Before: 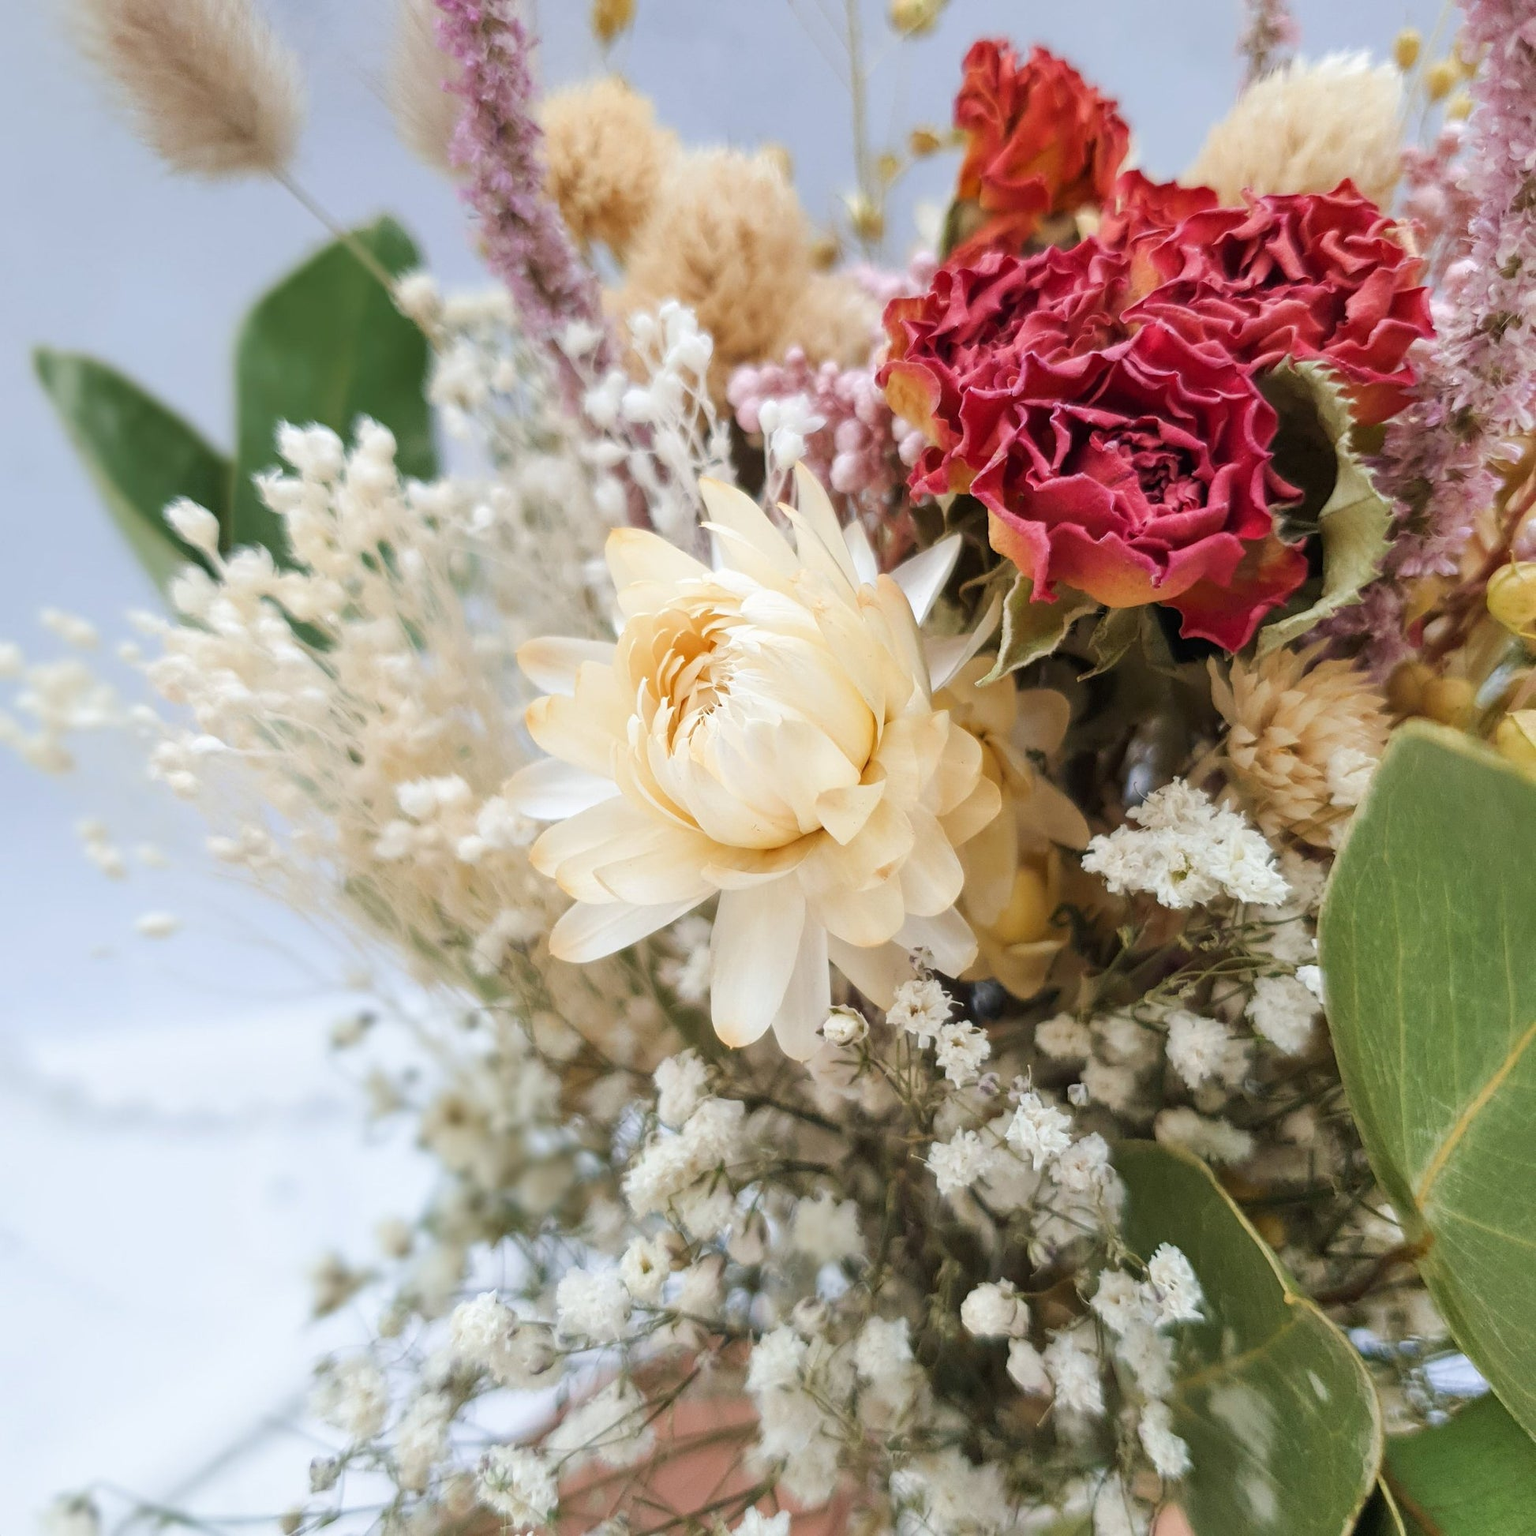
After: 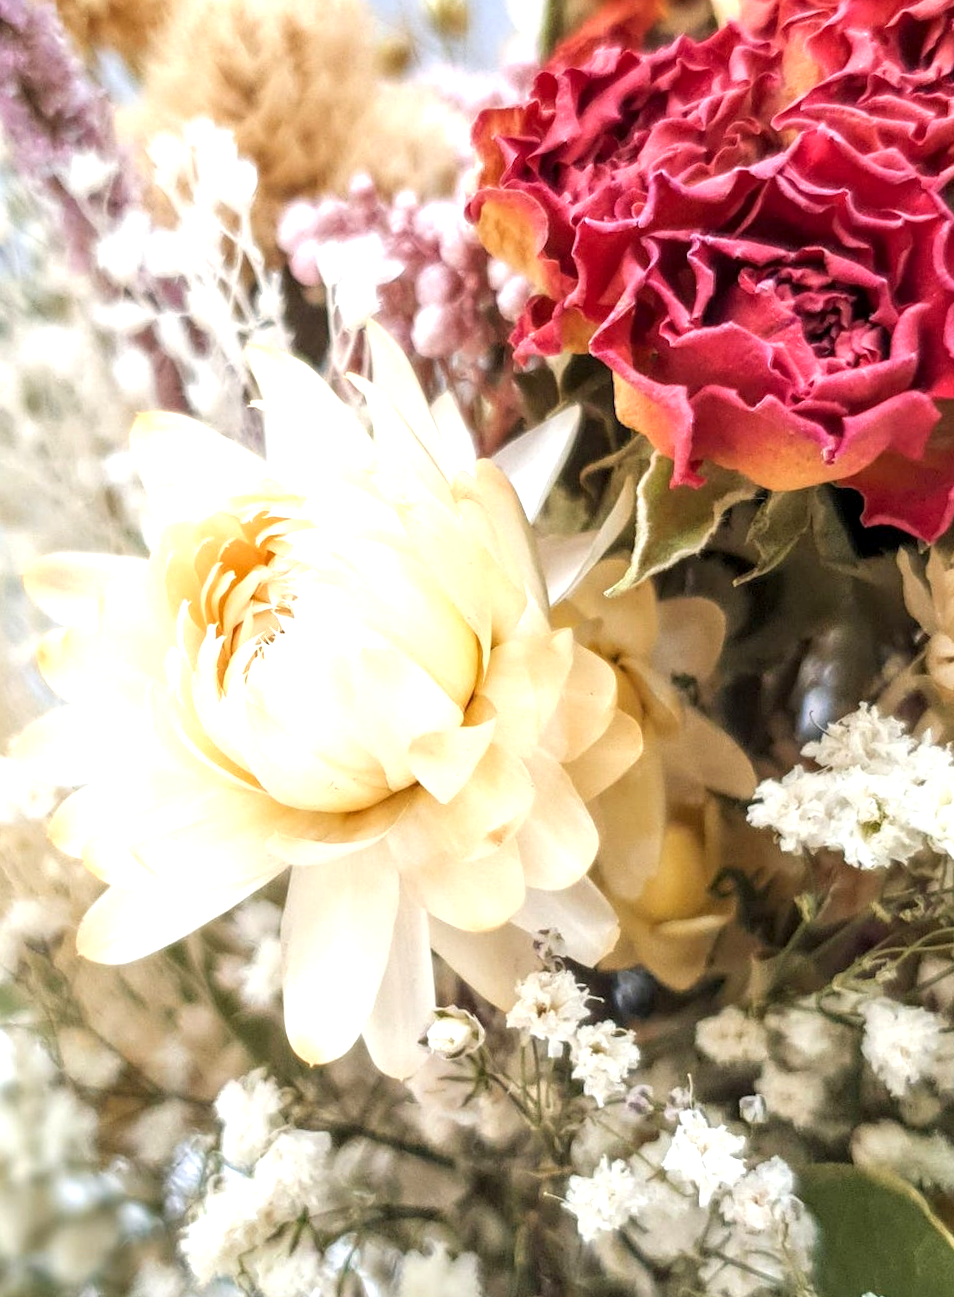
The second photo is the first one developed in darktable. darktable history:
local contrast: detail 130%
rotate and perspective: rotation -2°, crop left 0.022, crop right 0.978, crop top 0.049, crop bottom 0.951
crop: left 32.075%, top 10.976%, right 18.355%, bottom 17.596%
exposure: black level correction 0, exposure 0.7 EV, compensate exposure bias true, compensate highlight preservation false
